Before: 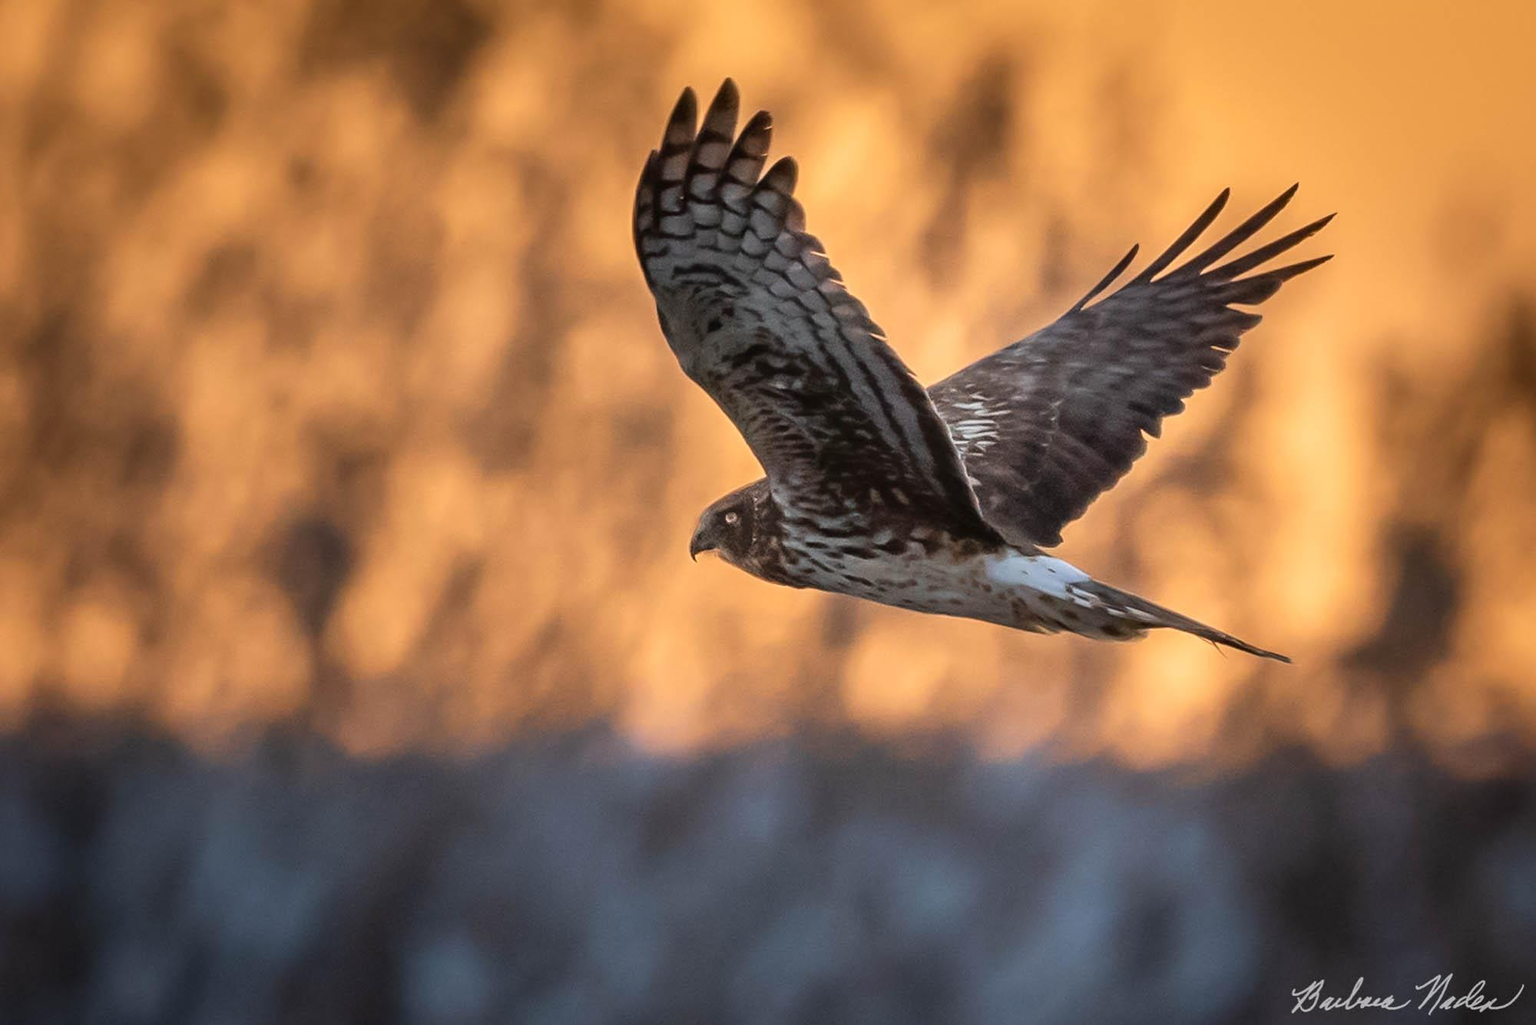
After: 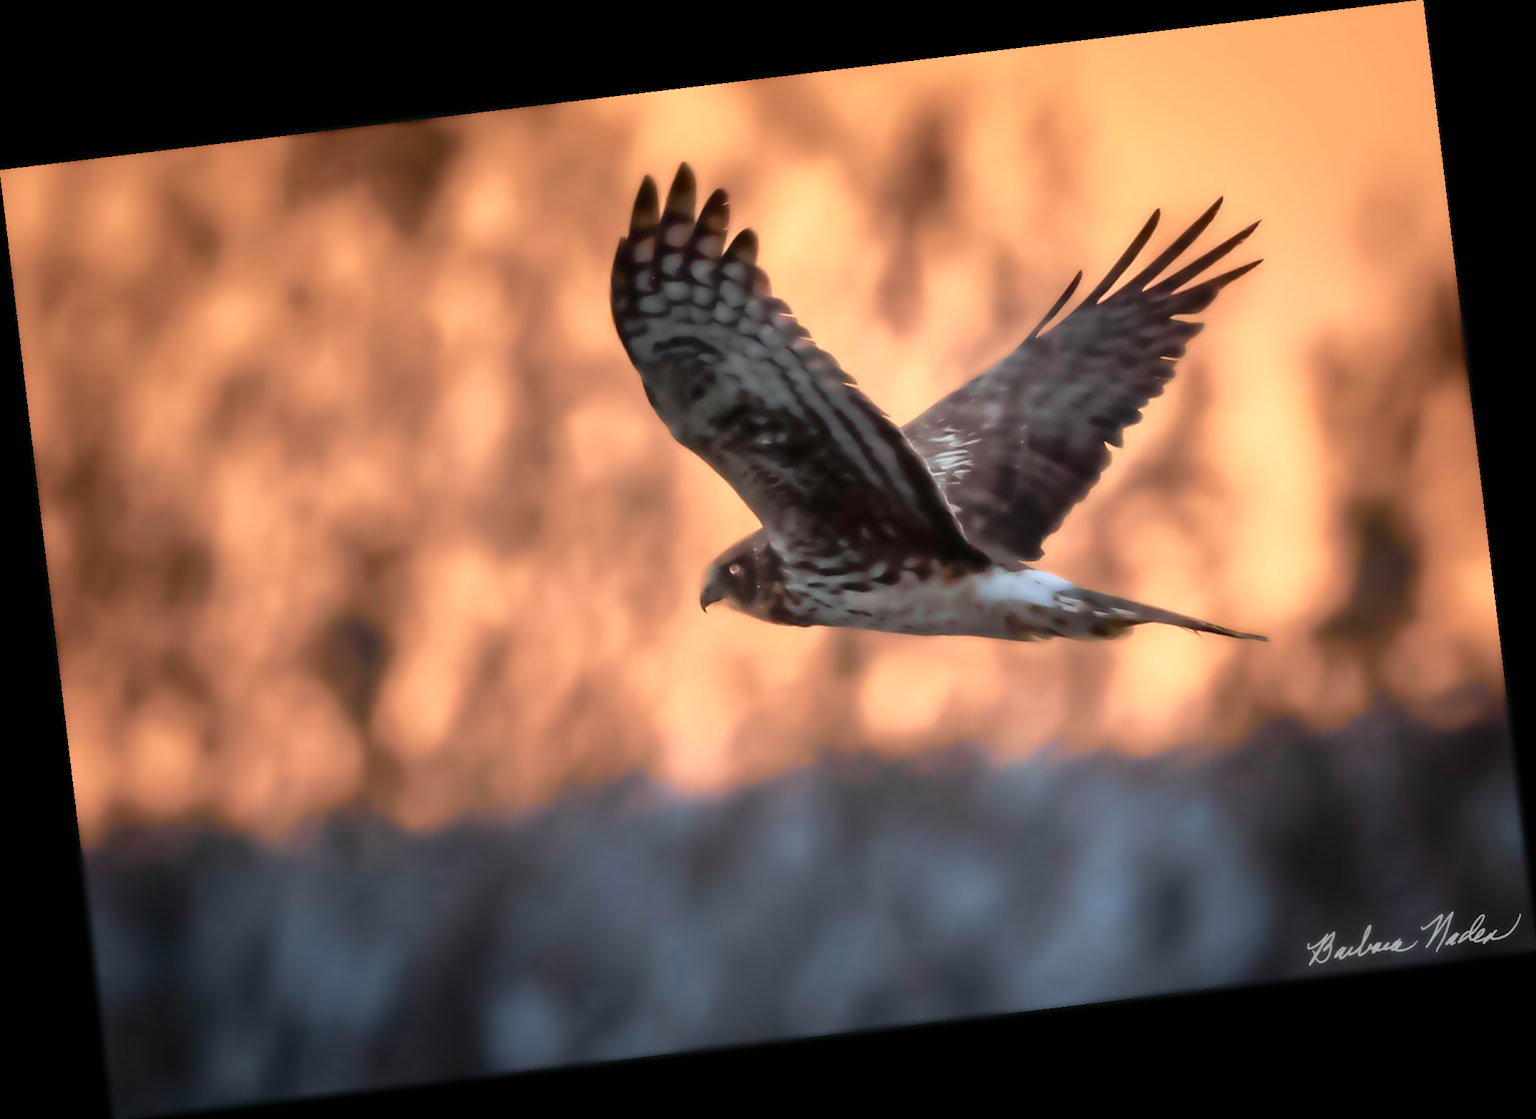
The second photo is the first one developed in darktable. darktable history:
lowpass: radius 4, soften with bilateral filter, unbound 0
tone curve: curves: ch0 [(0, 0) (0.105, 0.068) (0.195, 0.162) (0.283, 0.283) (0.384, 0.404) (0.485, 0.531) (0.638, 0.681) (0.795, 0.879) (1, 0.977)]; ch1 [(0, 0) (0.161, 0.092) (0.35, 0.33) (0.379, 0.401) (0.456, 0.469) (0.504, 0.5) (0.512, 0.514) (0.58, 0.597) (0.635, 0.646) (1, 1)]; ch2 [(0, 0) (0.371, 0.362) (0.437, 0.437) (0.5, 0.5) (0.53, 0.523) (0.56, 0.58) (0.622, 0.606) (1, 1)], color space Lab, independent channels, preserve colors none
tone equalizer: on, module defaults
rotate and perspective: rotation -6.83°, automatic cropping off
